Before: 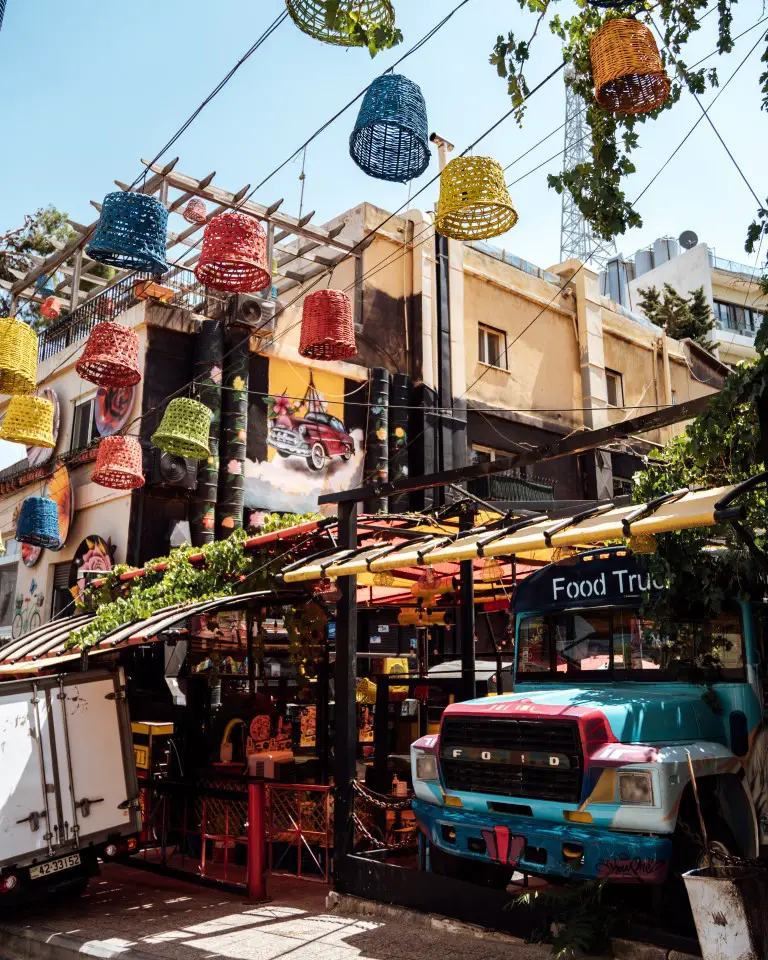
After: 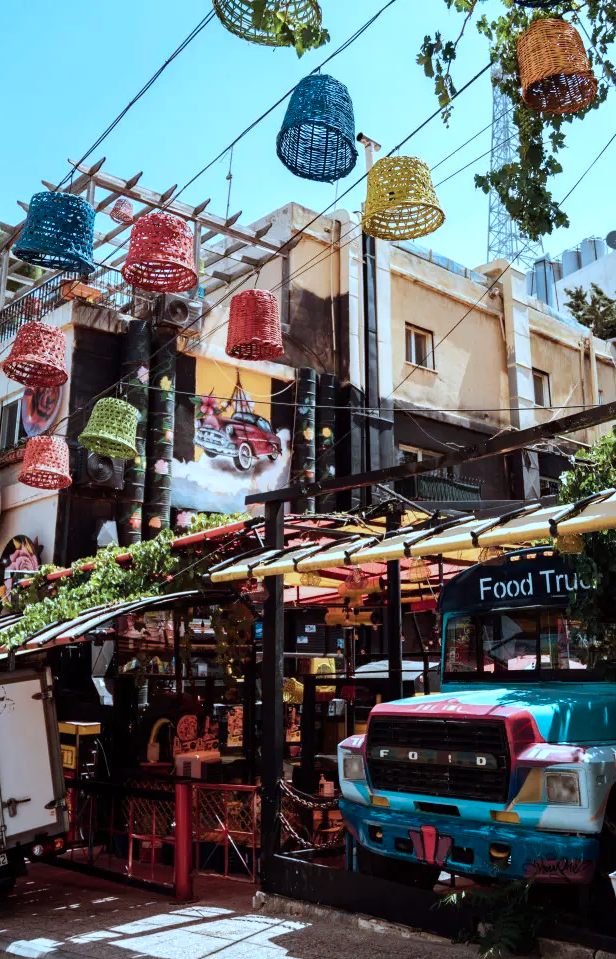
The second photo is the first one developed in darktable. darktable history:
tone equalizer: edges refinement/feathering 500, mask exposure compensation -1.57 EV, preserve details no
crop and rotate: left 9.616%, right 10.15%
color correction: highlights a* -9.82, highlights b* -21.82
